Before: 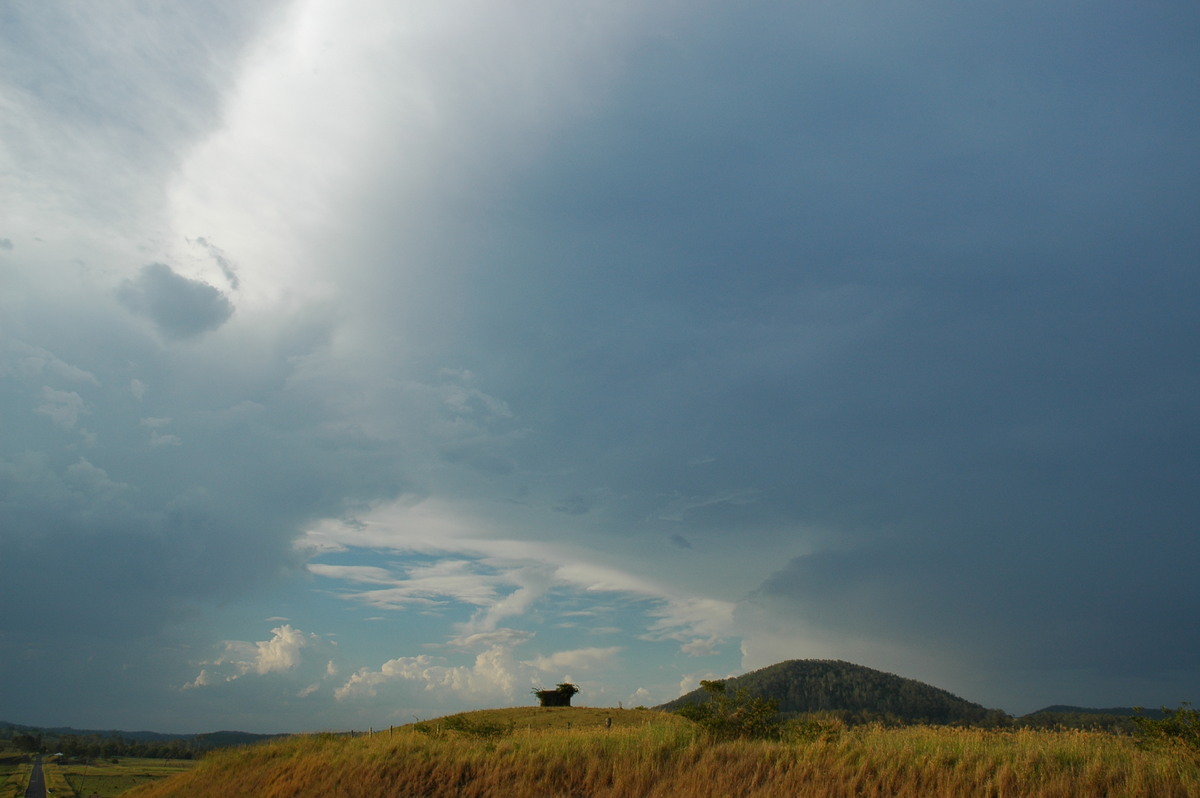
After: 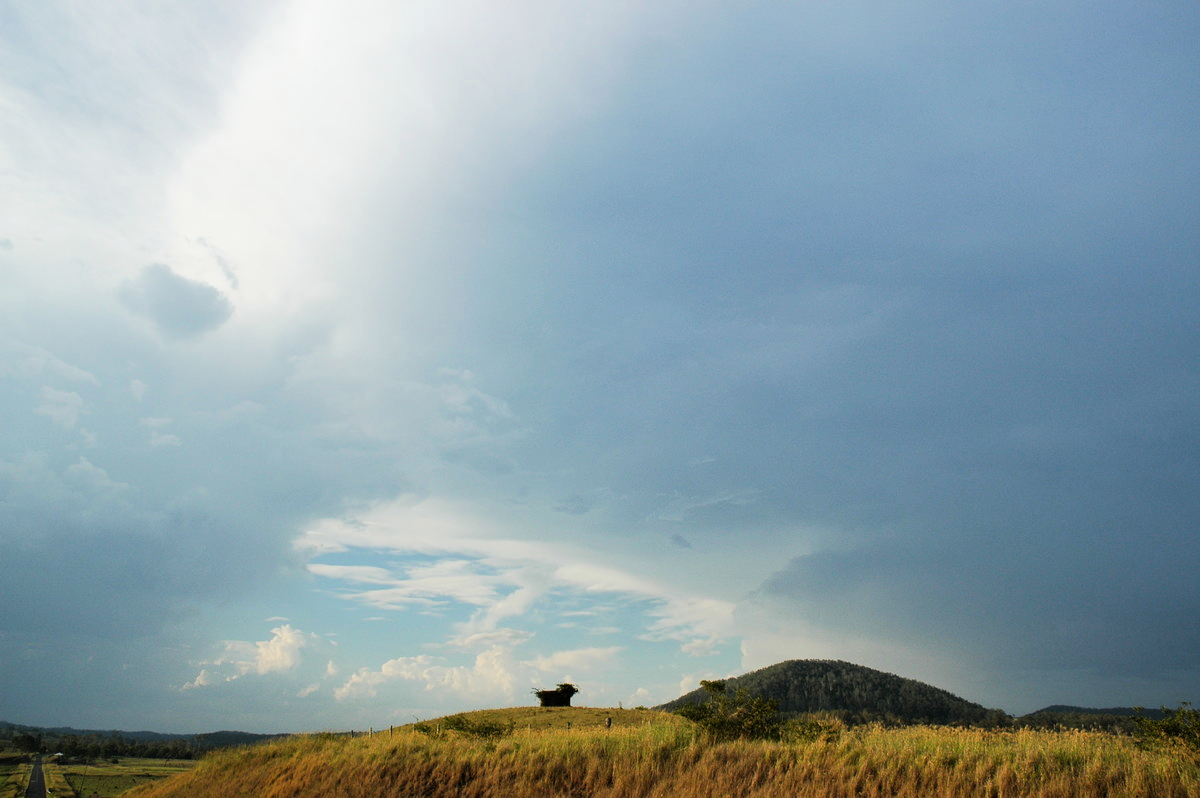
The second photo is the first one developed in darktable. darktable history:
exposure: black level correction 0, exposure 0.701 EV, compensate highlight preservation false
tone equalizer: -8 EV -0.721 EV, -7 EV -0.697 EV, -6 EV -0.586 EV, -5 EV -0.362 EV, -3 EV 0.387 EV, -2 EV 0.6 EV, -1 EV 0.696 EV, +0 EV 0.757 EV, edges refinement/feathering 500, mask exposure compensation -1.57 EV, preserve details no
filmic rgb: black relative exposure -6.74 EV, white relative exposure 4.56 EV, hardness 3.27, contrast in shadows safe
